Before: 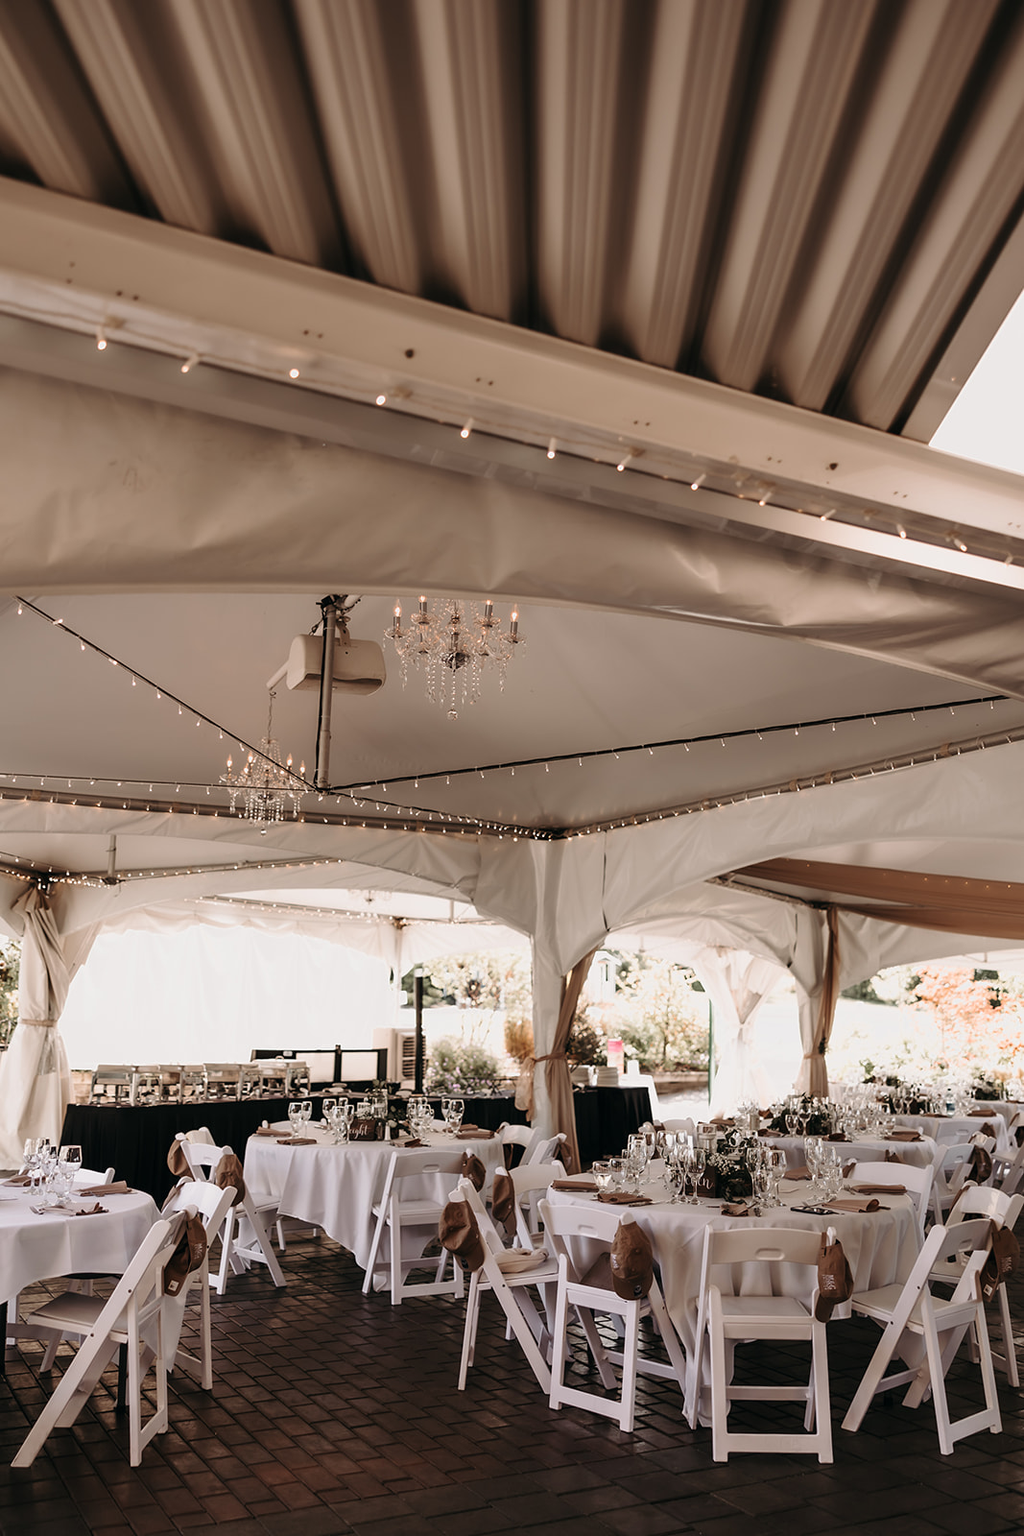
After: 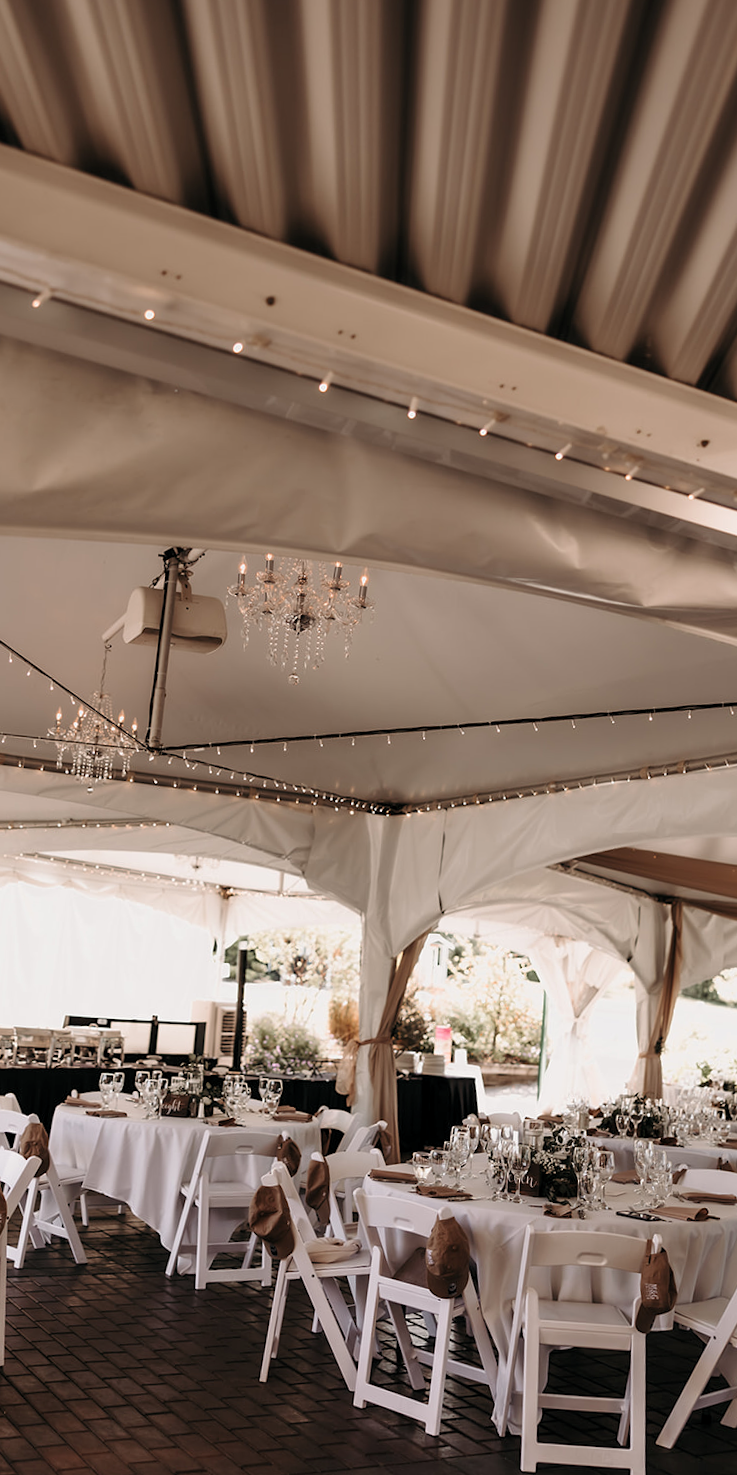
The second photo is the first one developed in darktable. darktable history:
crop and rotate: angle -3.27°, left 14.277%, top 0.028%, right 10.766%, bottom 0.028%
exposure: compensate highlight preservation false
levels: levels [0.016, 0.5, 0.996]
